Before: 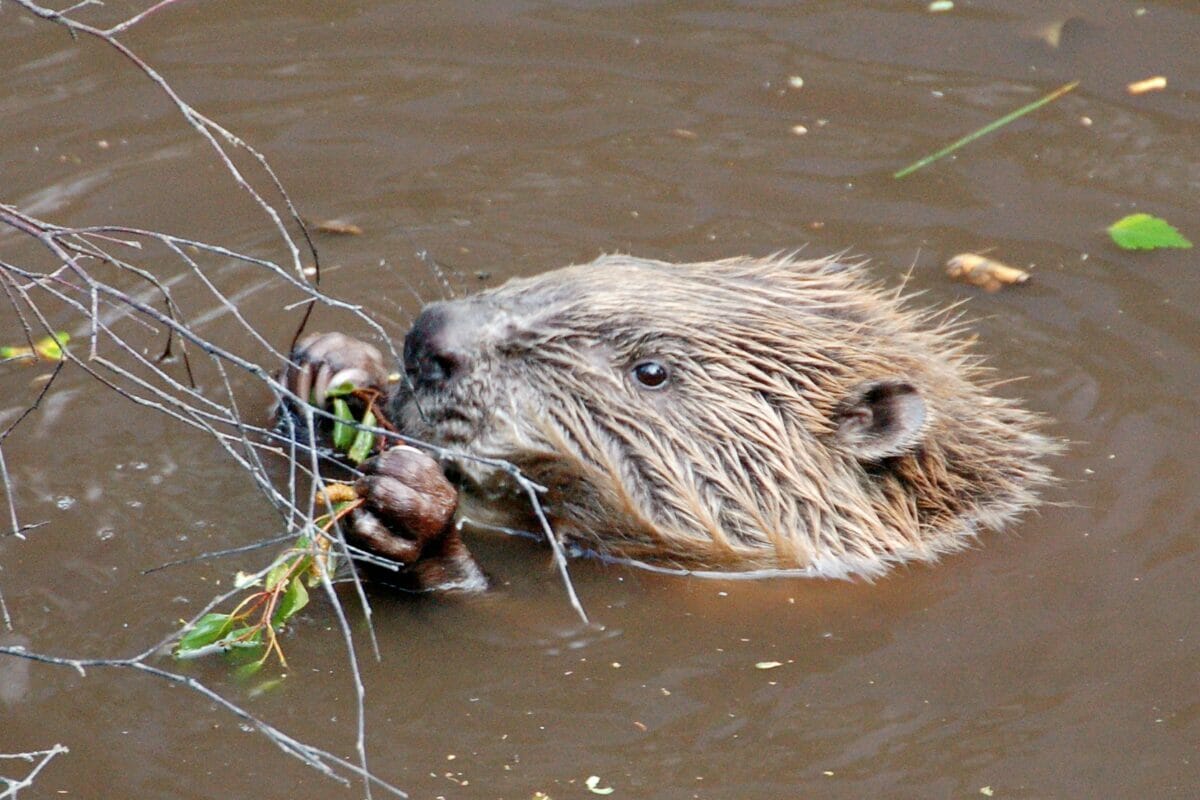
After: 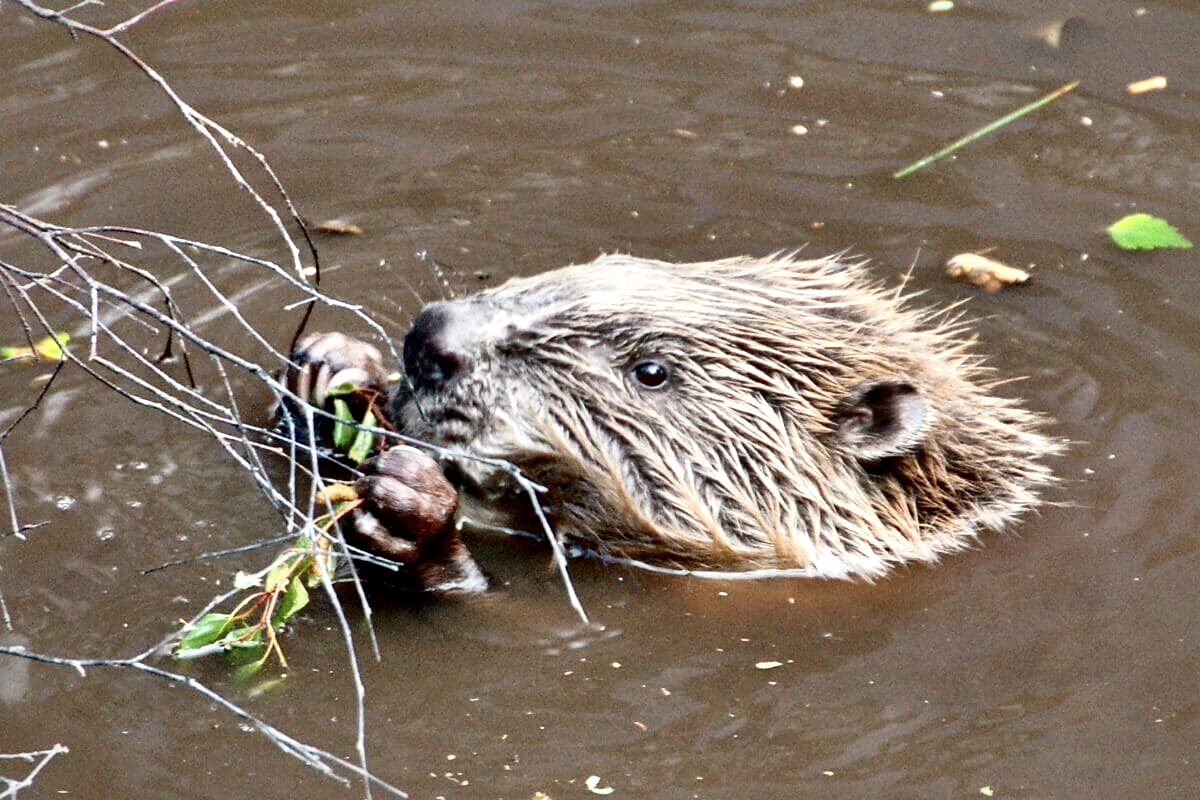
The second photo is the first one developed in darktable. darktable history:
local contrast: mode bilateral grid, contrast 44, coarseness 69, detail 214%, midtone range 0.2
tone equalizer: edges refinement/feathering 500, mask exposure compensation -1.57 EV, preserve details no
